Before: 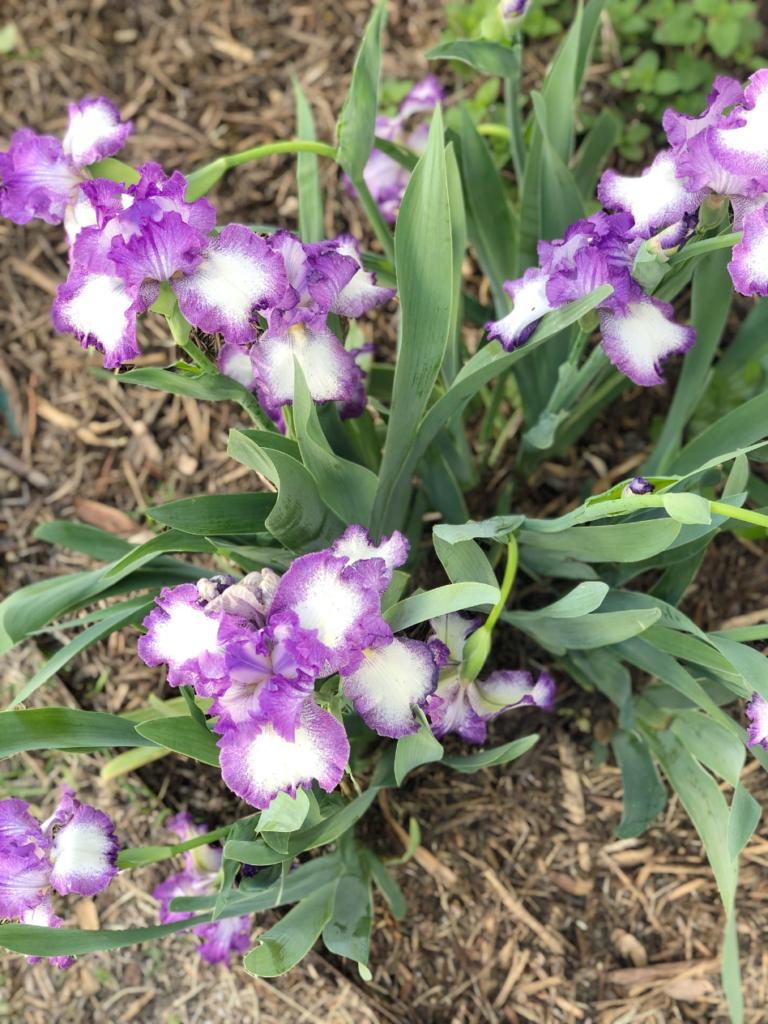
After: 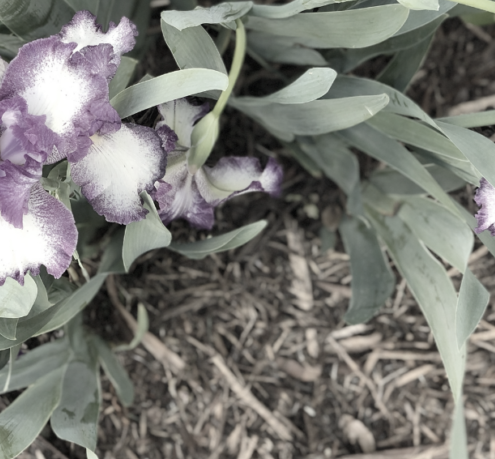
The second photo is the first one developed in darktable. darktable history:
crop and rotate: left 35.509%, top 50.238%, bottom 4.934%
color zones: curves: ch1 [(0, 0.153) (0.143, 0.15) (0.286, 0.151) (0.429, 0.152) (0.571, 0.152) (0.714, 0.151) (0.857, 0.151) (1, 0.153)]
